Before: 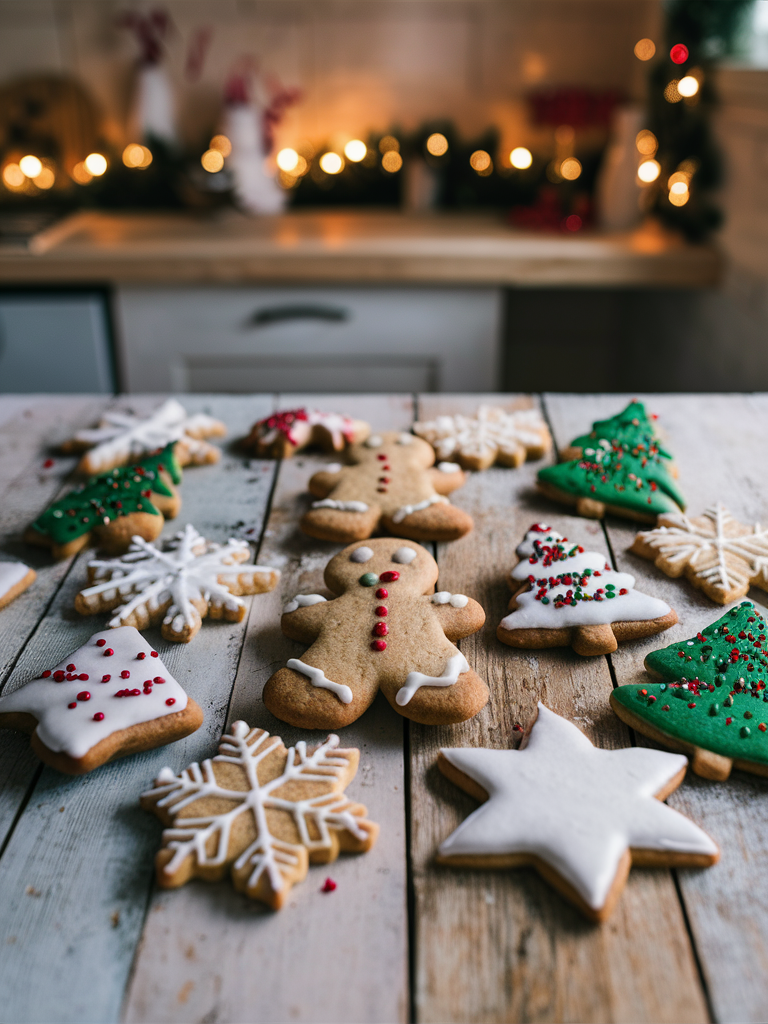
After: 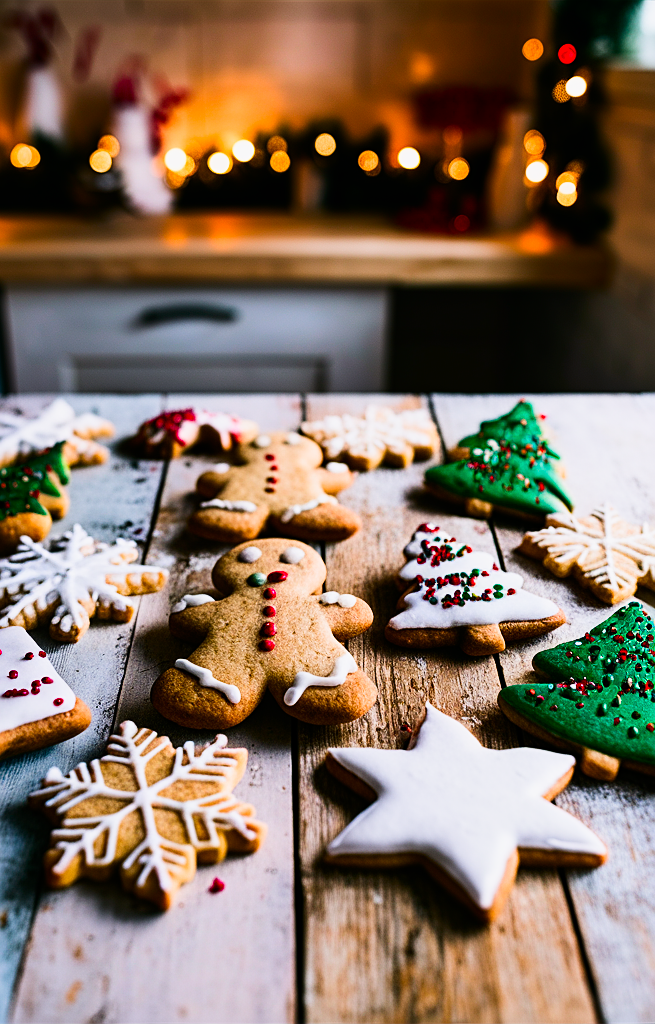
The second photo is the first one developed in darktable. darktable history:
sigmoid: contrast 1.86, skew 0.35
crop and rotate: left 14.584%
sharpen: on, module defaults
contrast brightness saturation: contrast 0.16, saturation 0.32
white balance: red 1.004, blue 1.024
color zones: curves: ch0 [(0, 0.5) (0.143, 0.5) (0.286, 0.5) (0.429, 0.5) (0.571, 0.5) (0.714, 0.476) (0.857, 0.5) (1, 0.5)]; ch2 [(0, 0.5) (0.143, 0.5) (0.286, 0.5) (0.429, 0.5) (0.571, 0.5) (0.714, 0.487) (0.857, 0.5) (1, 0.5)]
